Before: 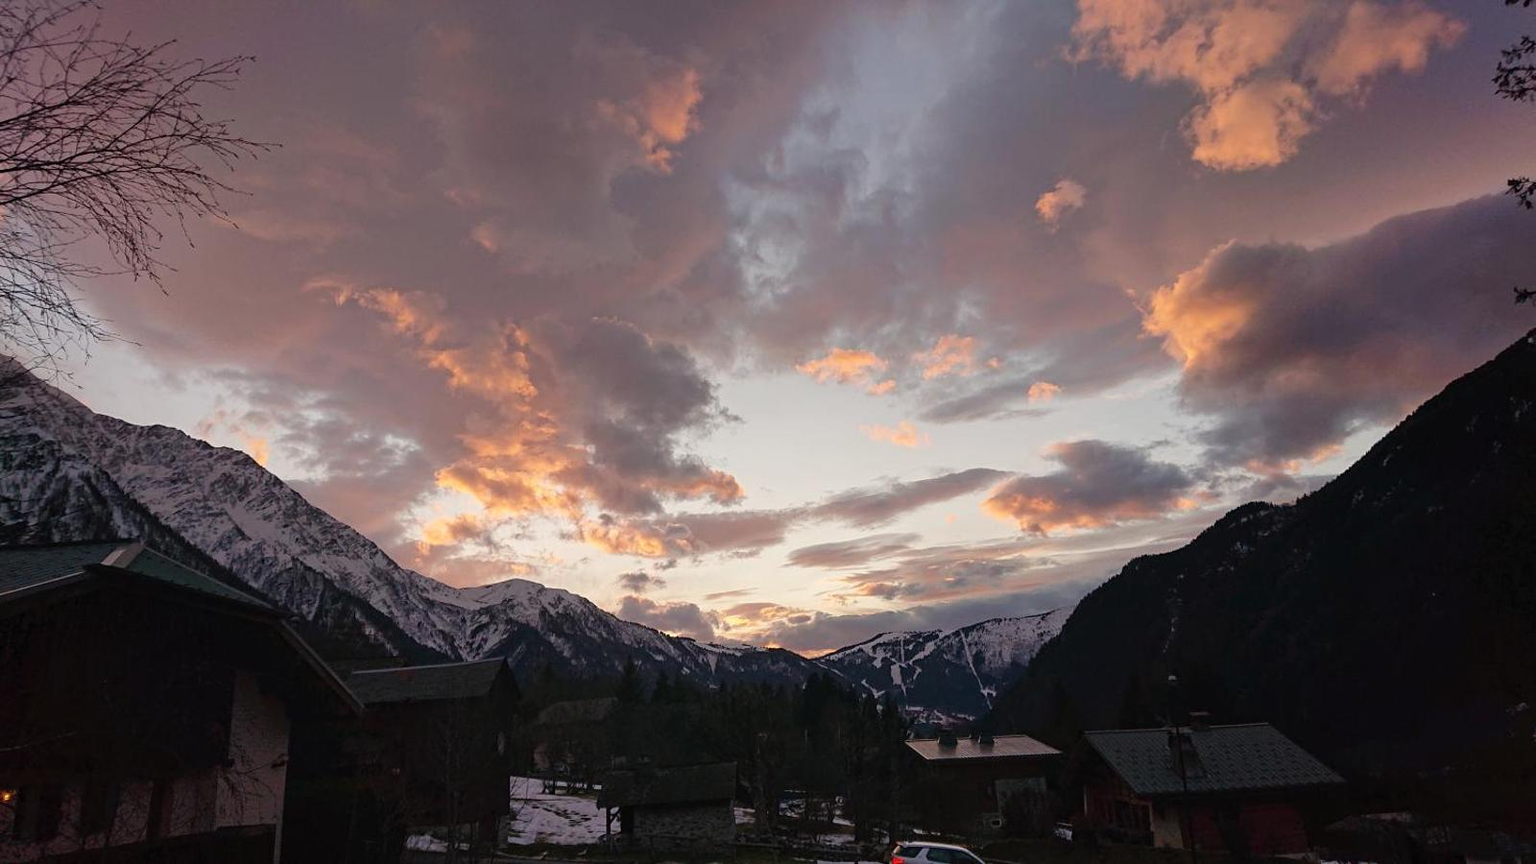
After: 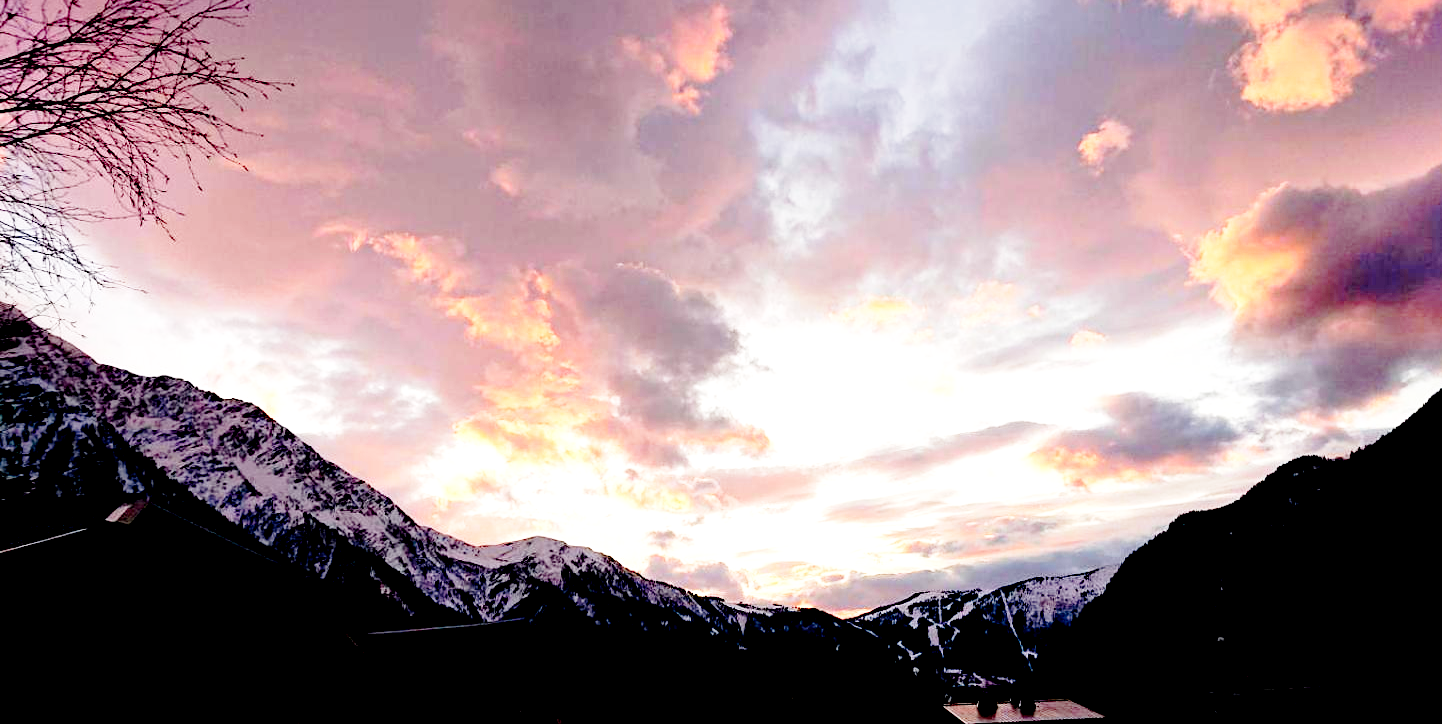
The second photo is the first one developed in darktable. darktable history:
crop: top 7.485%, right 9.846%, bottom 12.054%
color zones: curves: ch1 [(0.239, 0.552) (0.75, 0.5)]; ch2 [(0.25, 0.462) (0.749, 0.457)]
base curve: curves: ch0 [(0, 0) (0.028, 0.03) (0.121, 0.232) (0.46, 0.748) (0.859, 0.968) (1, 1)], preserve colors none
exposure: black level correction 0.037, exposure 0.9 EV, compensate highlight preservation false
